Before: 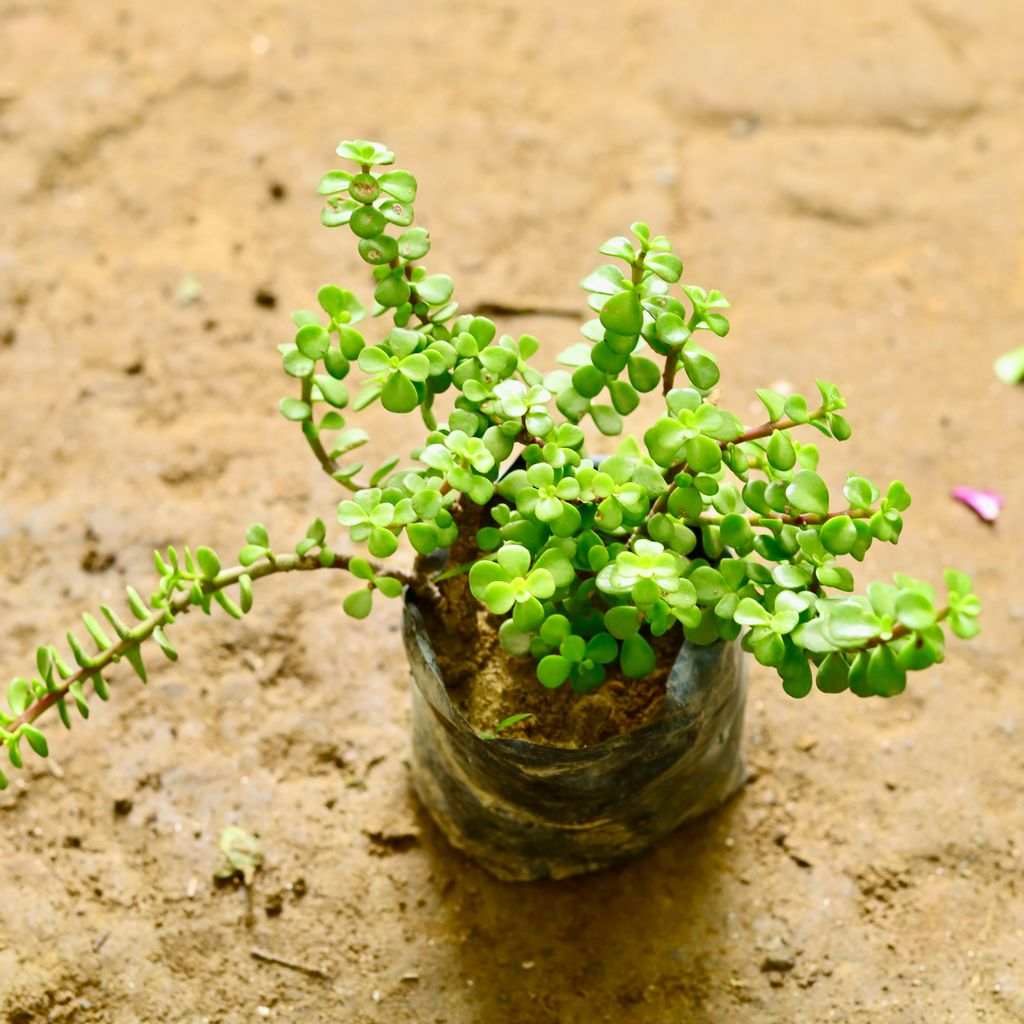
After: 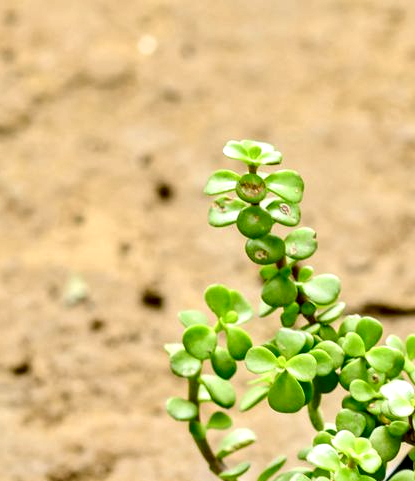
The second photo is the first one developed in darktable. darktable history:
local contrast: detail 160%
crop and rotate: left 11.098%, top 0.069%, right 48.327%, bottom 52.868%
